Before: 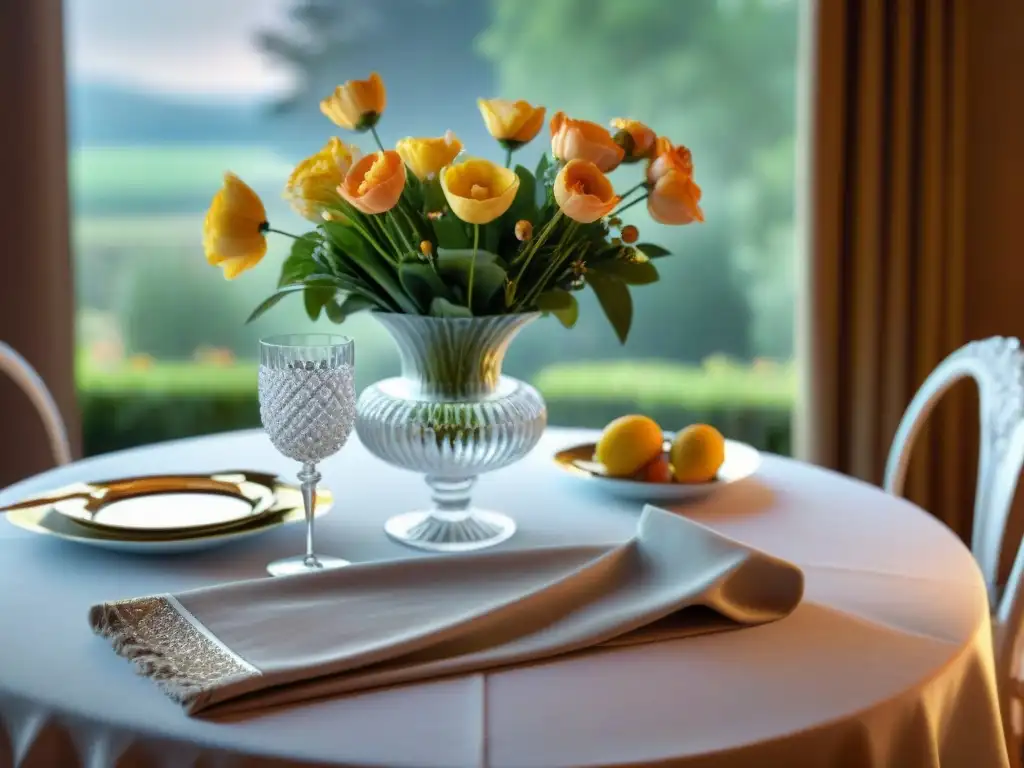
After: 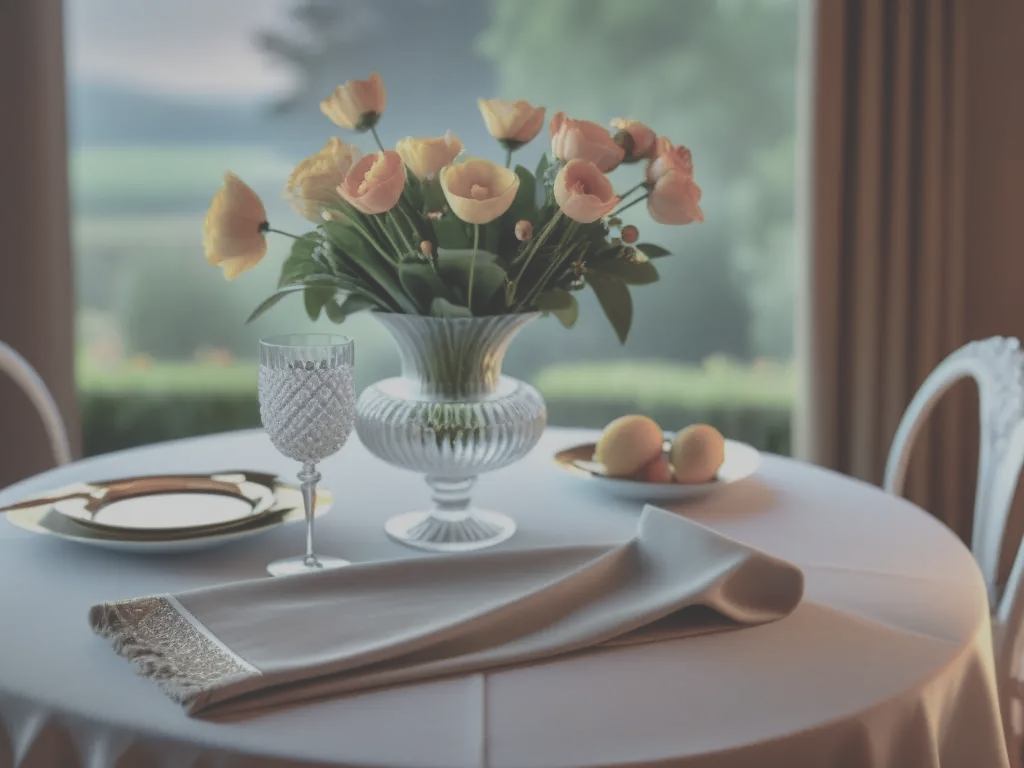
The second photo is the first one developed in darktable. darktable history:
color balance rgb: global offset › luminance 1.985%, perceptual saturation grading › global saturation -28.103%, perceptual saturation grading › highlights -21.069%, perceptual saturation grading › mid-tones -23.793%, perceptual saturation grading › shadows -24.786%, contrast -29.716%
